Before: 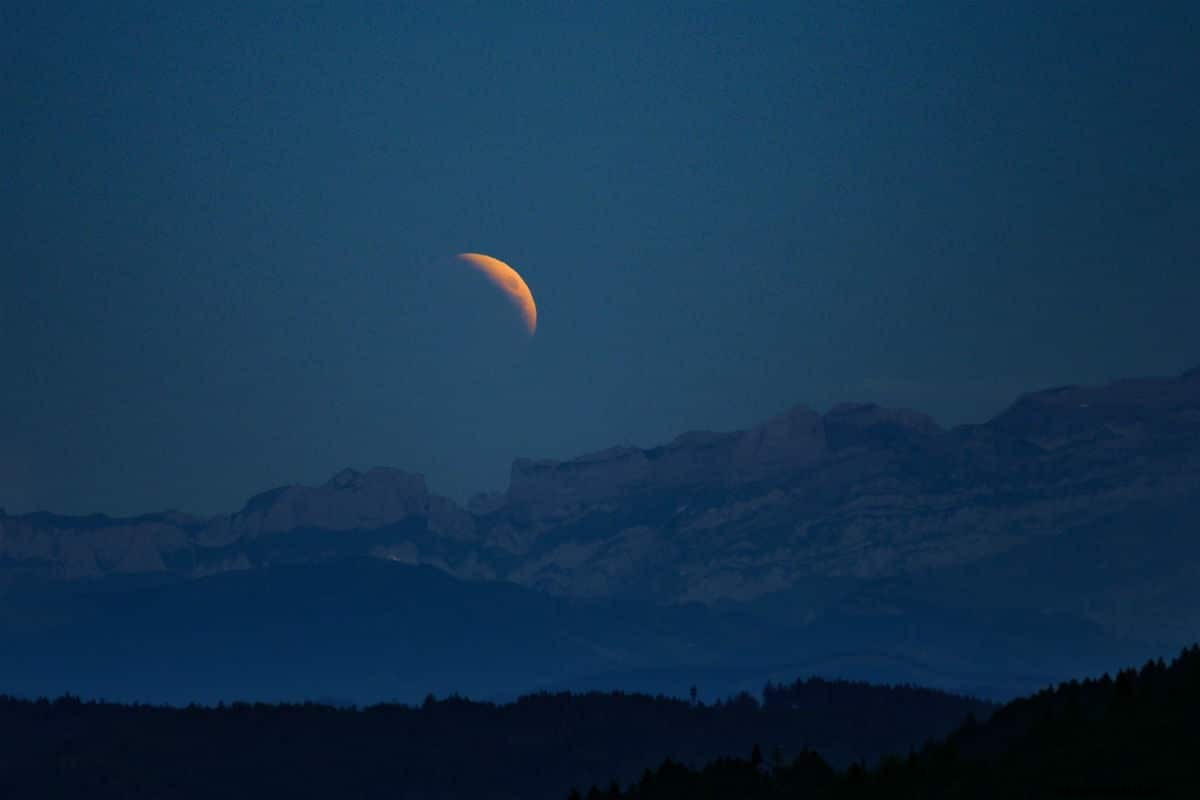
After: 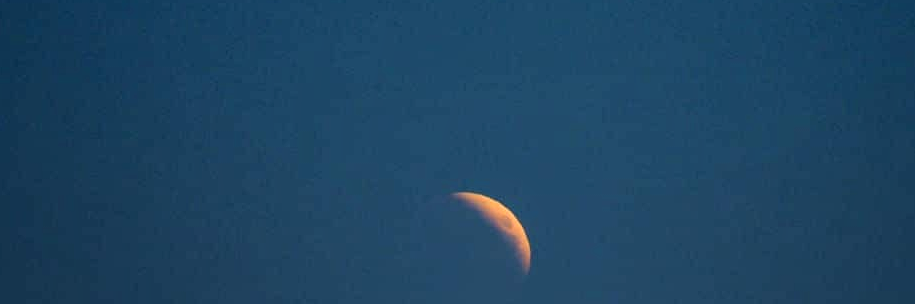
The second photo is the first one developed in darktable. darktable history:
local contrast: highlights 40%, shadows 60%, detail 136%, midtone range 0.514
crop: left 0.579%, top 7.627%, right 23.167%, bottom 54.275%
